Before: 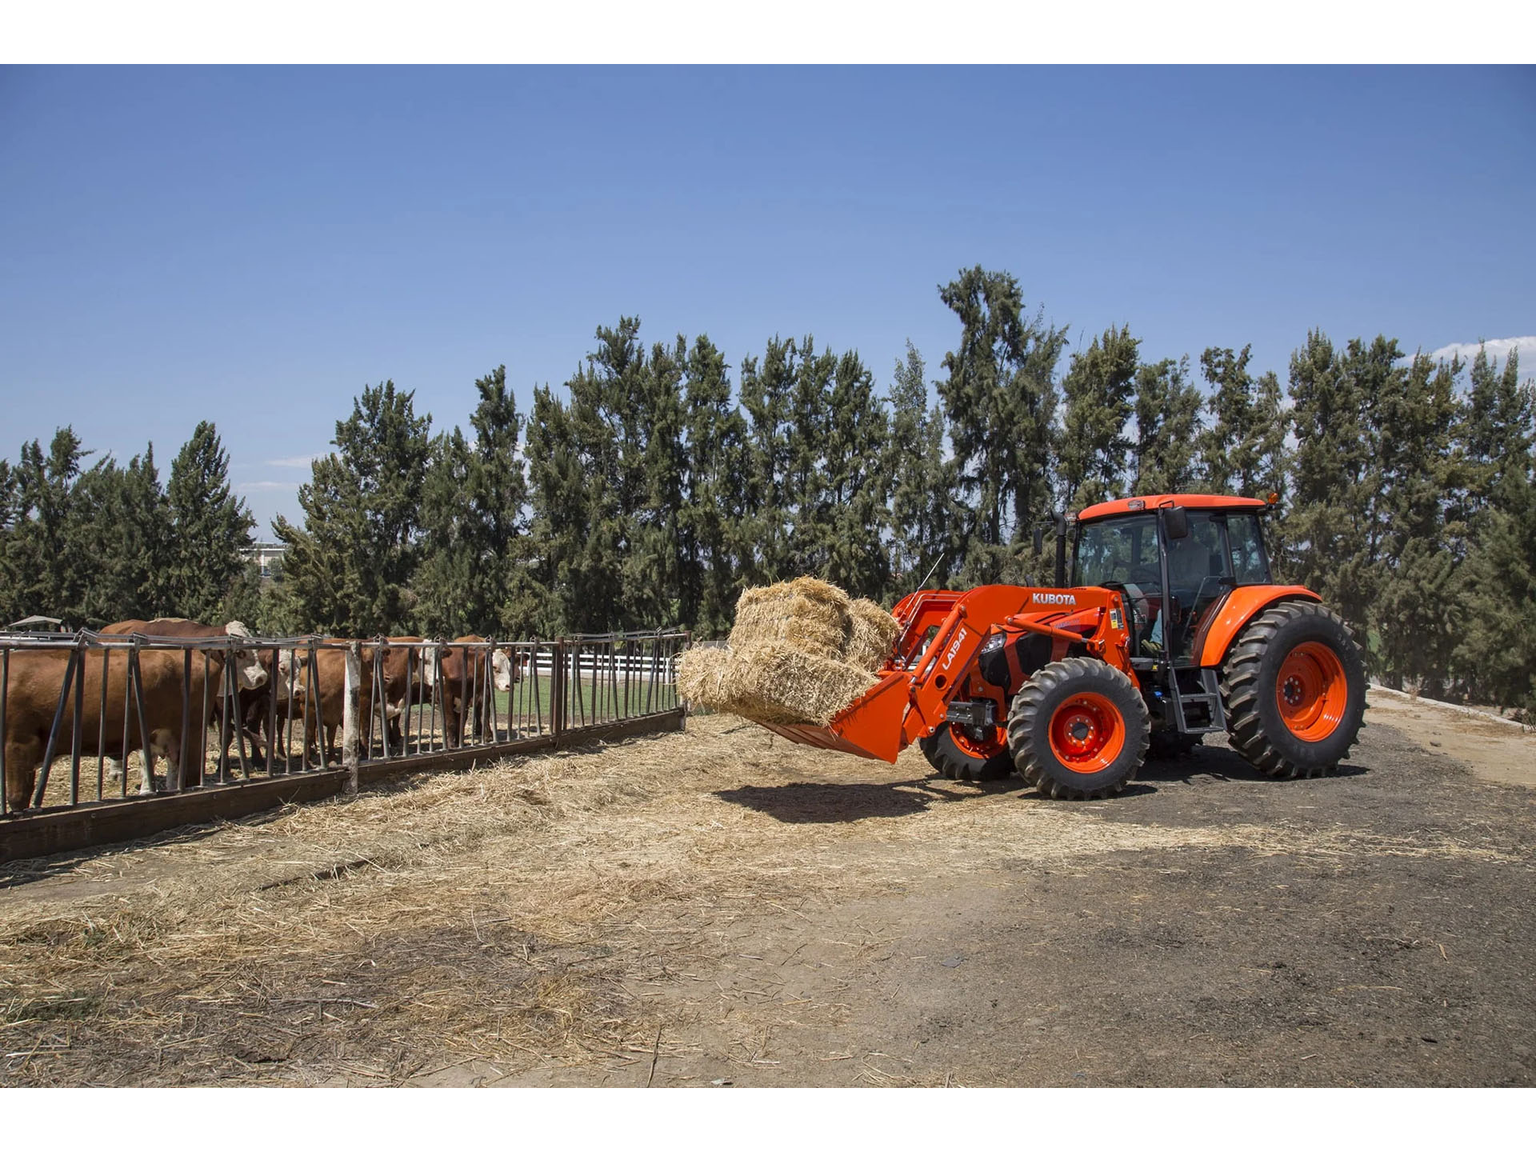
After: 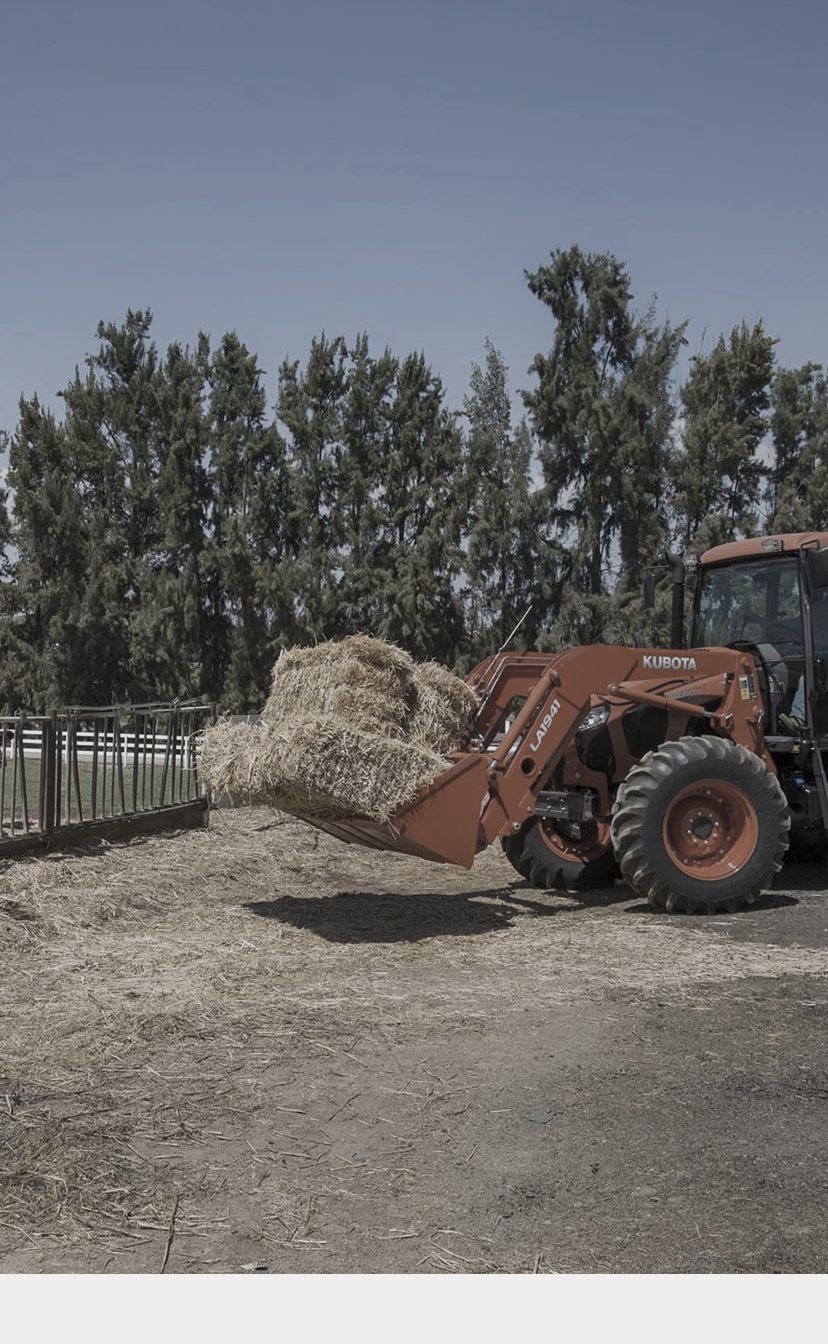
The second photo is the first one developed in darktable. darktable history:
color zones: curves: ch0 [(0, 0.487) (0.241, 0.395) (0.434, 0.373) (0.658, 0.412) (0.838, 0.487)]; ch1 [(0, 0) (0.053, 0.053) (0.211, 0.202) (0.579, 0.259) (0.781, 0.241)]
crop: left 33.769%, top 6.001%, right 23.059%
tone equalizer: -8 EV 0.211 EV, -7 EV 0.454 EV, -6 EV 0.417 EV, -5 EV 0.268 EV, -3 EV -0.252 EV, -2 EV -0.397 EV, -1 EV -0.397 EV, +0 EV -0.231 EV
